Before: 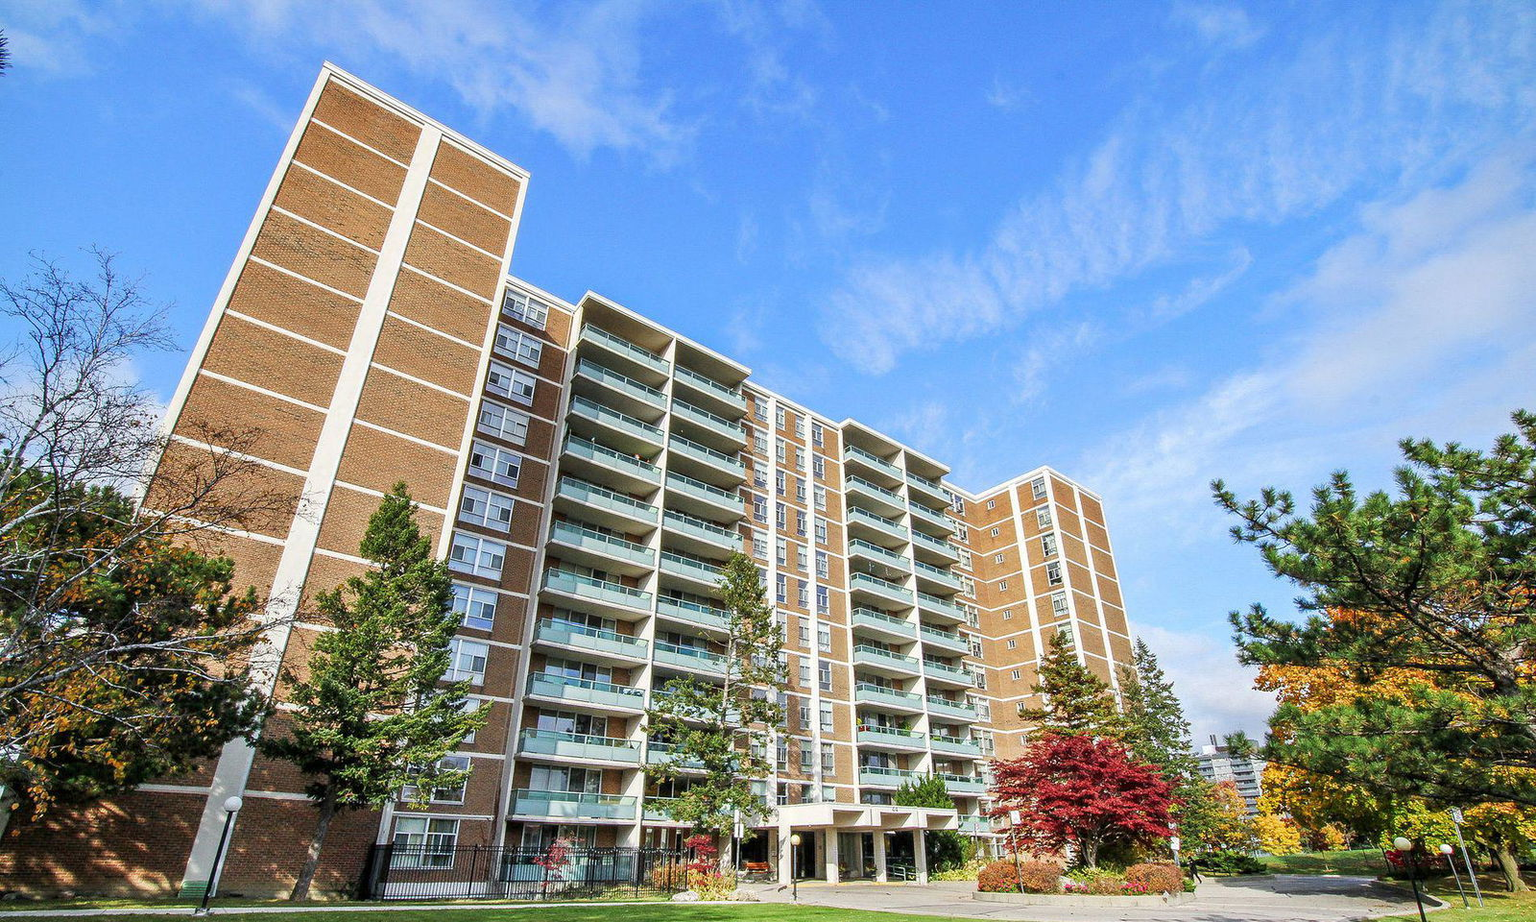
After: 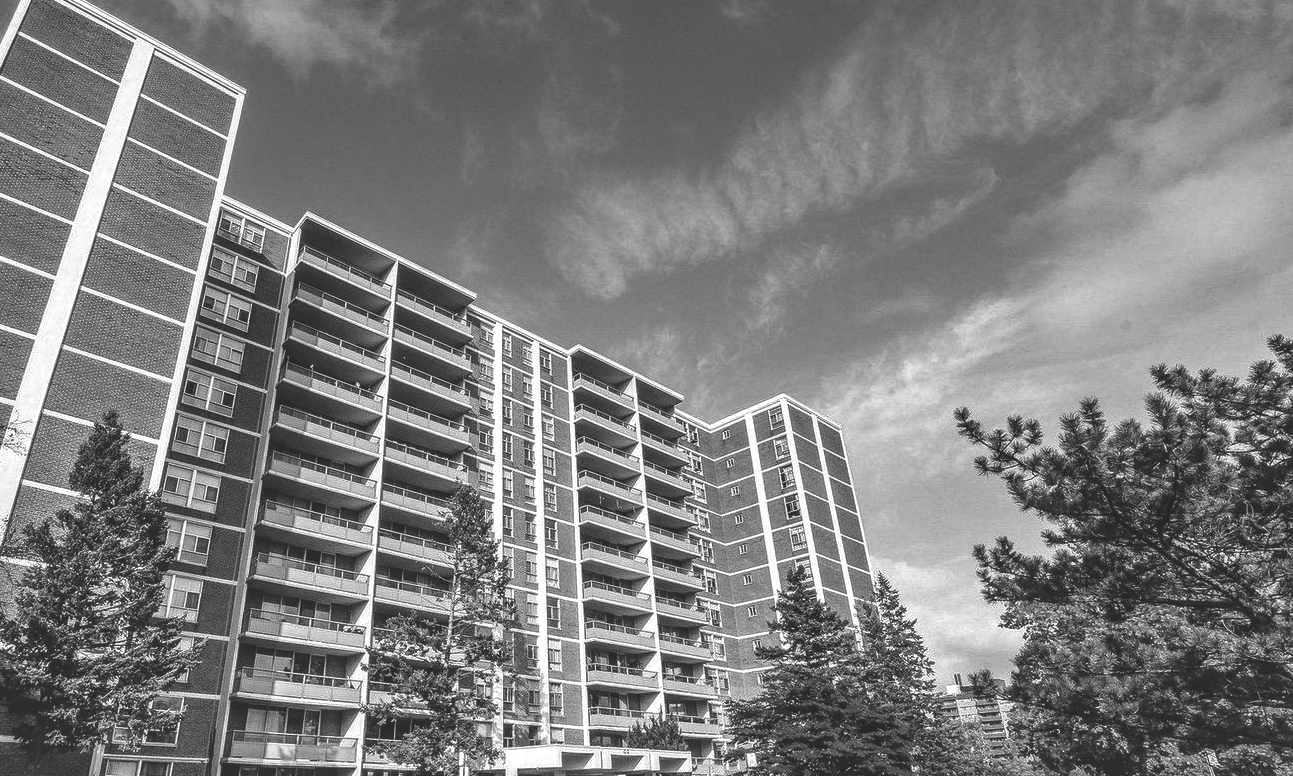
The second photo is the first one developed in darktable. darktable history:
crop: left 19.159%, top 9.58%, bottom 9.58%
shadows and highlights: shadows color adjustment 97.66%, soften with gaussian
rgb curve: curves: ch0 [(0, 0.186) (0.314, 0.284) (0.775, 0.708) (1, 1)], compensate middle gray true, preserve colors none
white balance: red 1.127, blue 0.943
monochrome: a 0, b 0, size 0.5, highlights 0.57
local contrast: detail 130%
haze removal: compatibility mode true, adaptive false
tone equalizer: on, module defaults
